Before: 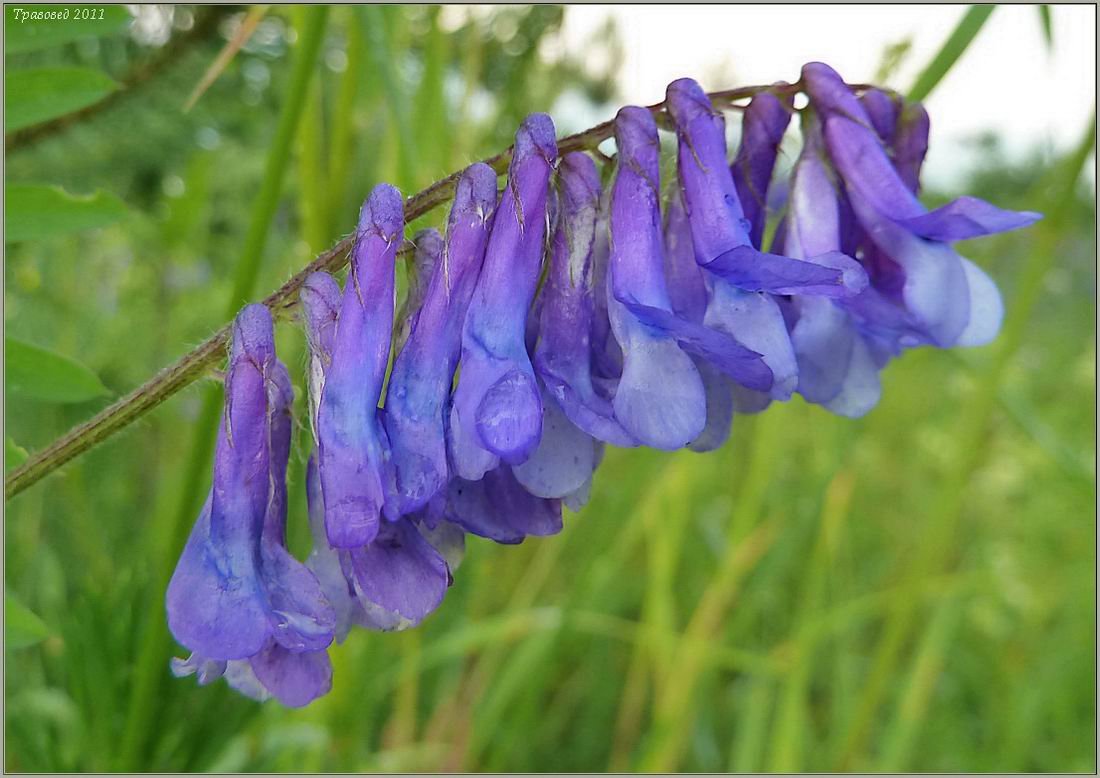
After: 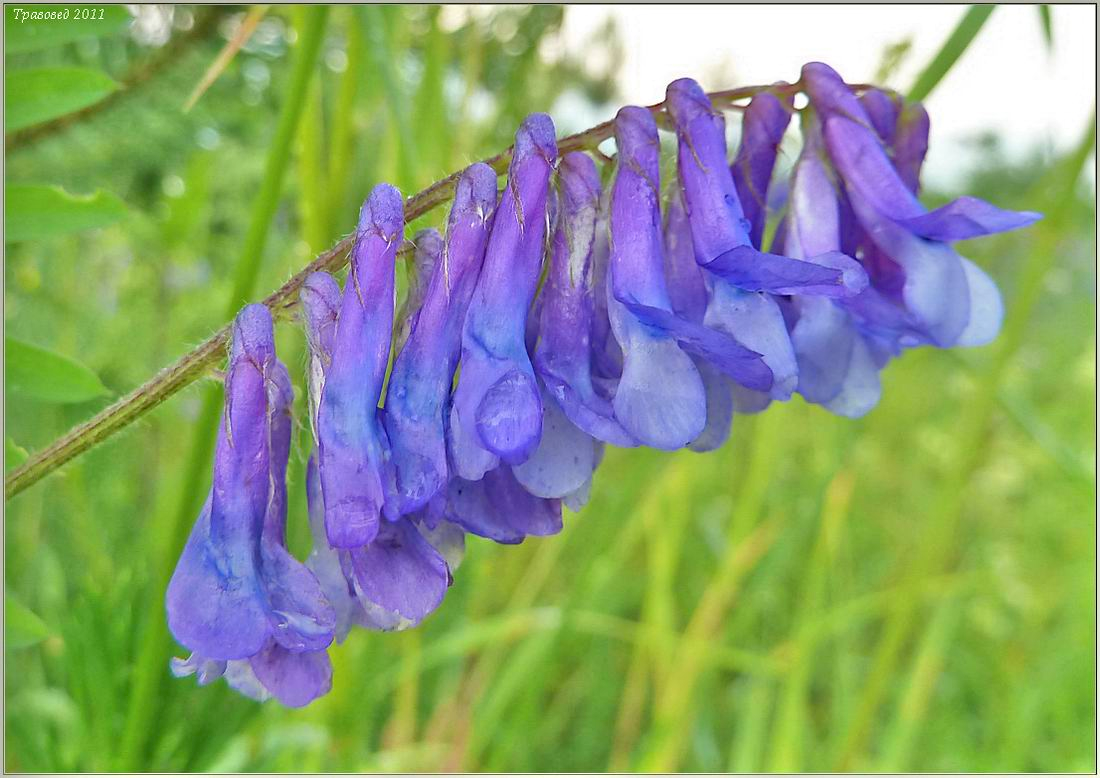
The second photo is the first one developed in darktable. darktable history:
color zones: curves: ch0 [(0, 0.5) (0.143, 0.5) (0.286, 0.5) (0.429, 0.5) (0.571, 0.5) (0.714, 0.476) (0.857, 0.5) (1, 0.5)]; ch2 [(0, 0.5) (0.143, 0.5) (0.286, 0.5) (0.429, 0.5) (0.571, 0.5) (0.714, 0.487) (0.857, 0.5) (1, 0.5)]
tone equalizer: -7 EV 0.15 EV, -6 EV 0.6 EV, -5 EV 1.15 EV, -4 EV 1.33 EV, -3 EV 1.15 EV, -2 EV 0.6 EV, -1 EV 0.15 EV, mask exposure compensation -0.5 EV
